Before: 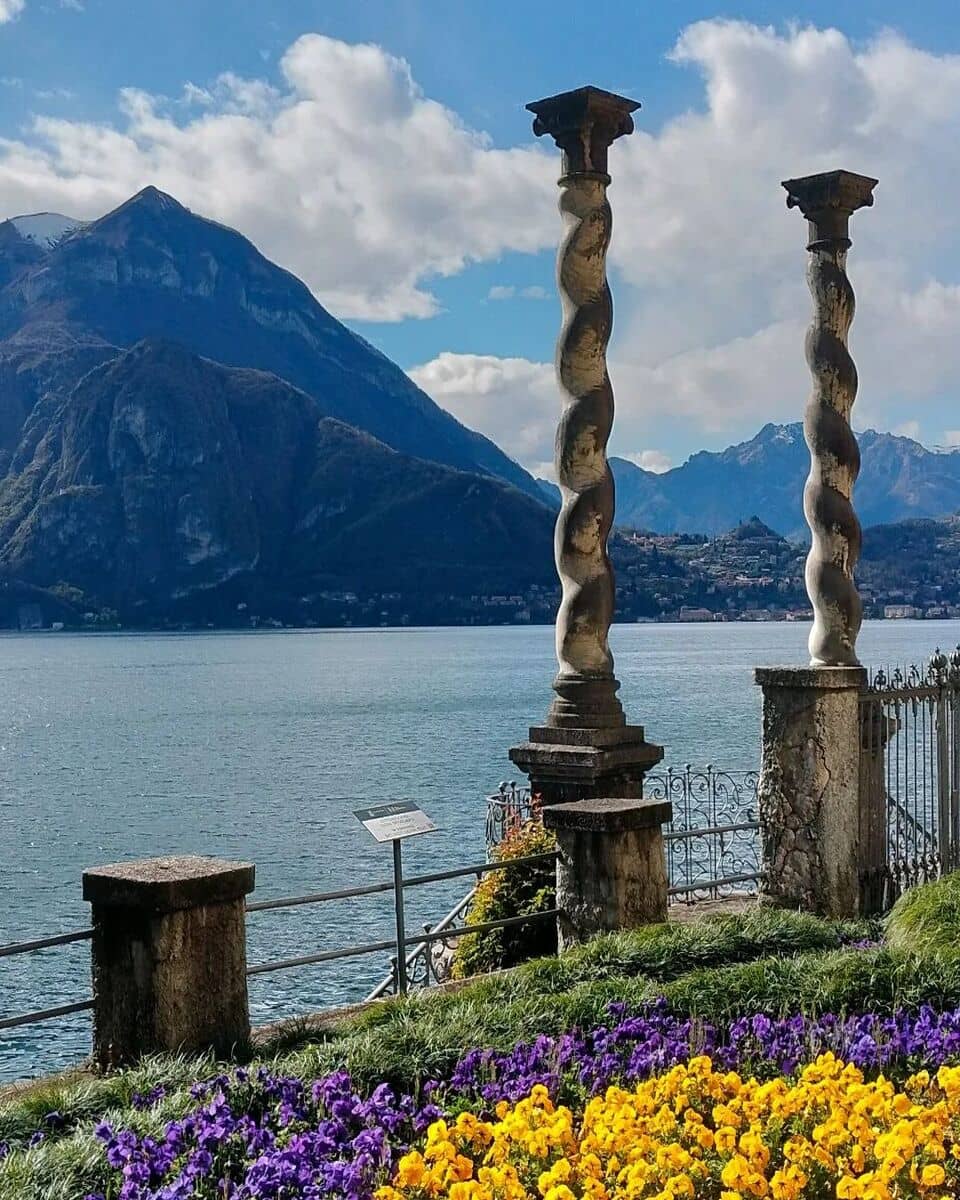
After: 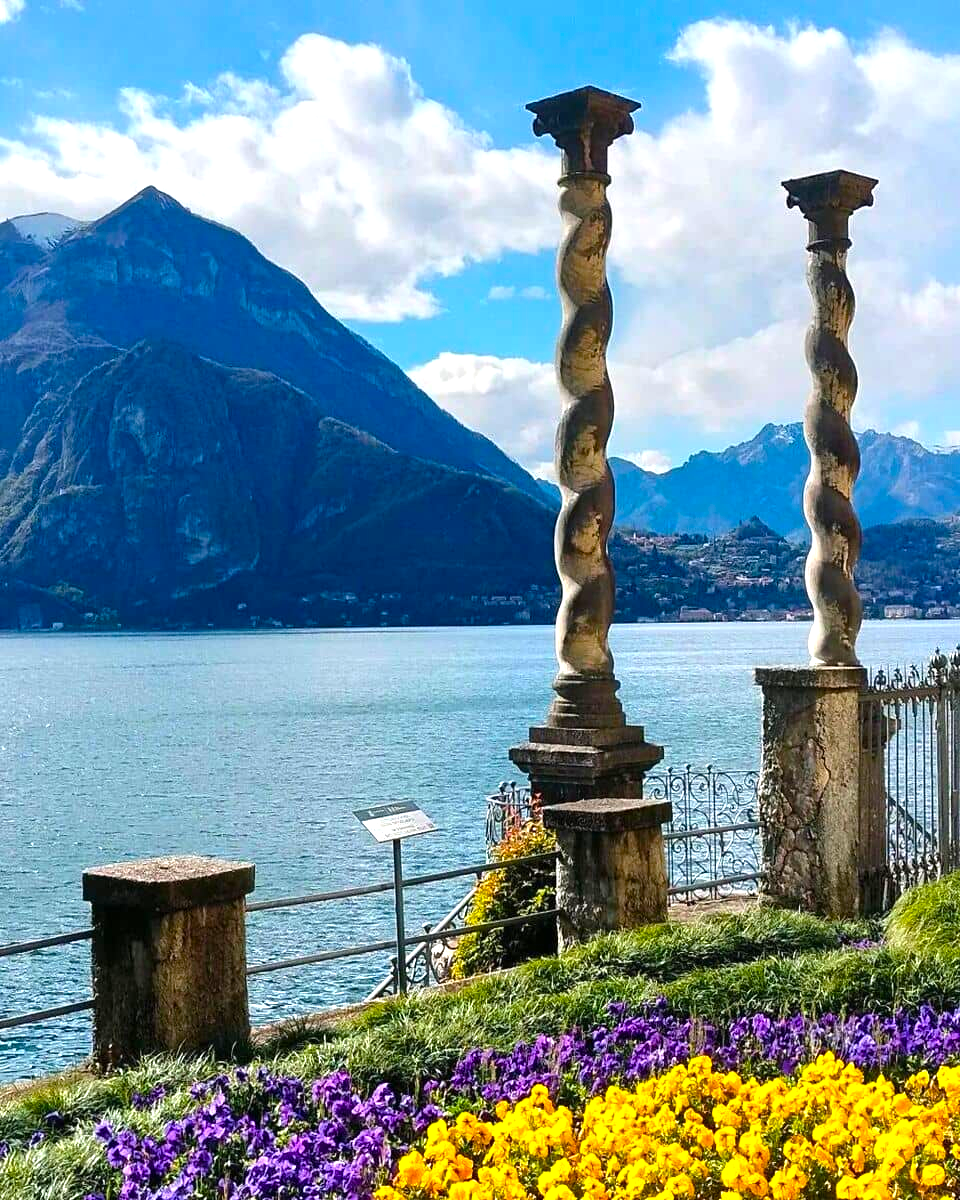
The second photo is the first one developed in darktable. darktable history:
color balance rgb: linear chroma grading › shadows -1.766%, linear chroma grading › highlights -14.157%, linear chroma grading › global chroma -9.821%, linear chroma grading › mid-tones -9.659%, perceptual saturation grading › global saturation 31.003%, perceptual brilliance grading › highlights 8.718%, perceptual brilliance grading › mid-tones 3.503%, perceptual brilliance grading › shadows 2.44%, global vibrance 41.081%
exposure: black level correction 0, exposure 0.498 EV, compensate highlight preservation false
